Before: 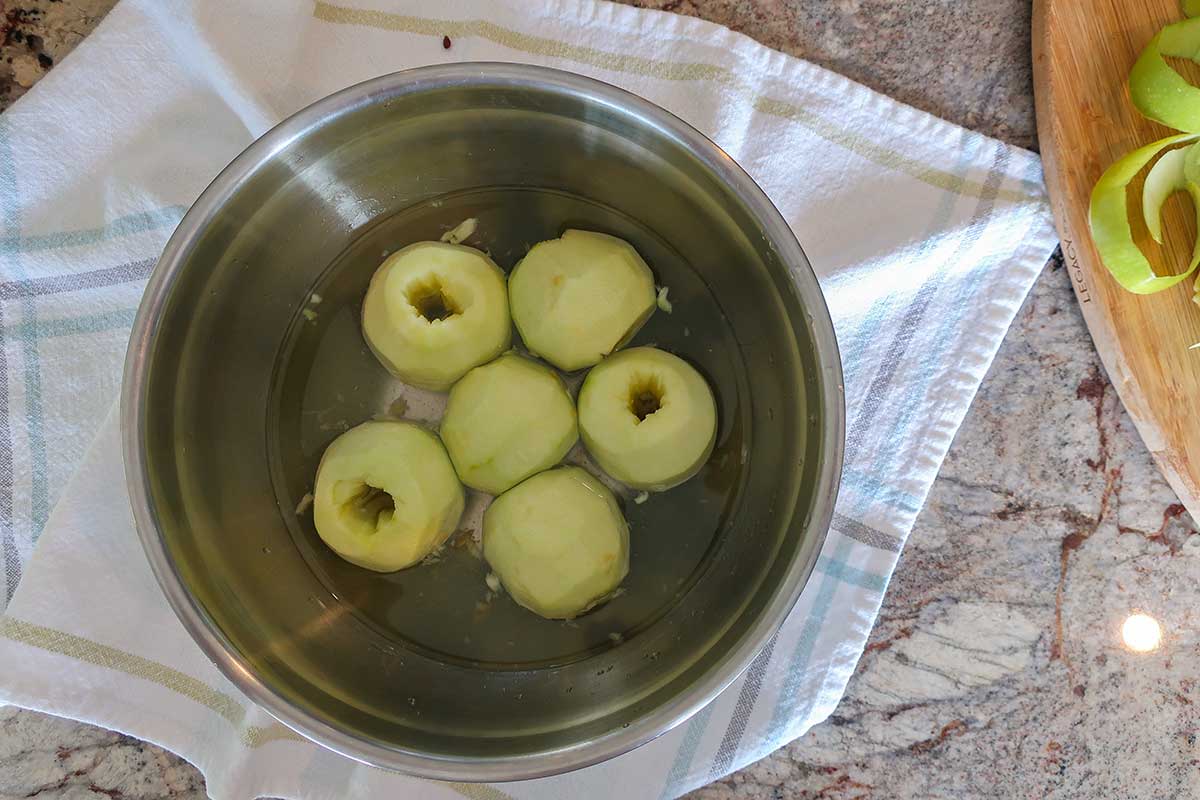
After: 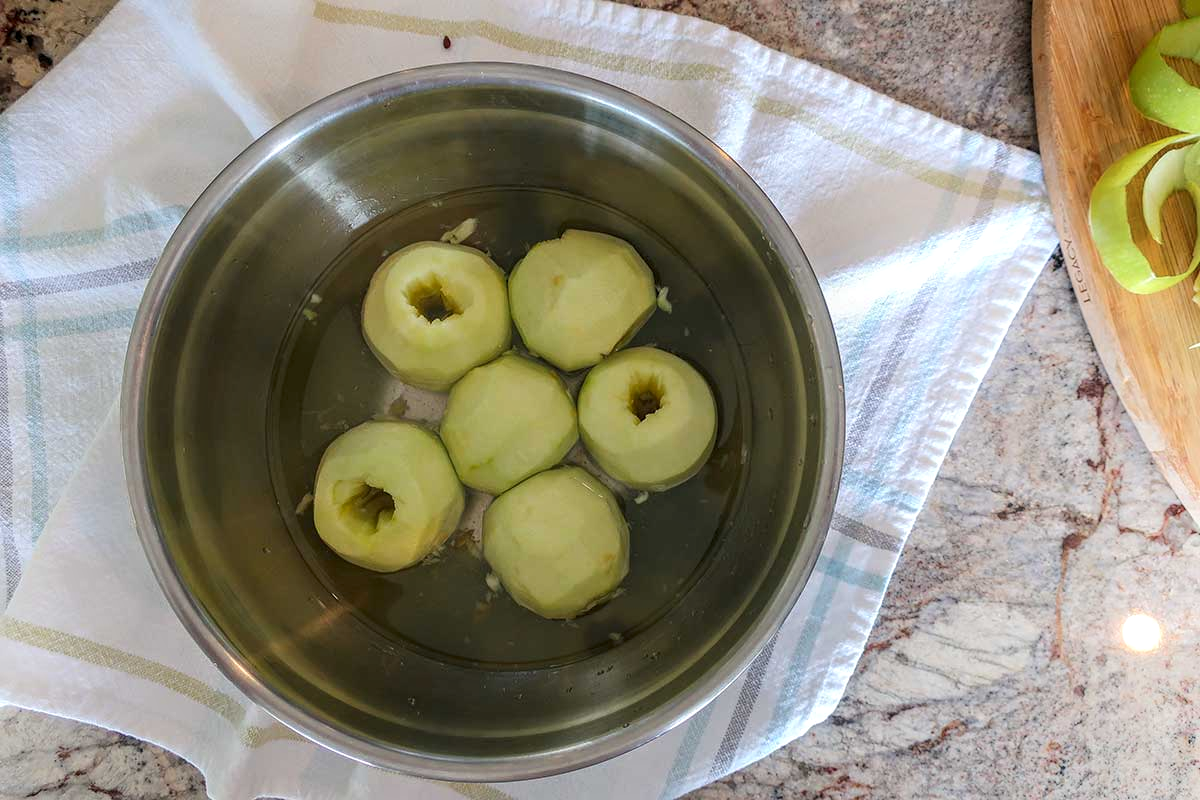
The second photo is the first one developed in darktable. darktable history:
shadows and highlights: shadows -89.43, highlights 89.16, soften with gaussian
local contrast: on, module defaults
